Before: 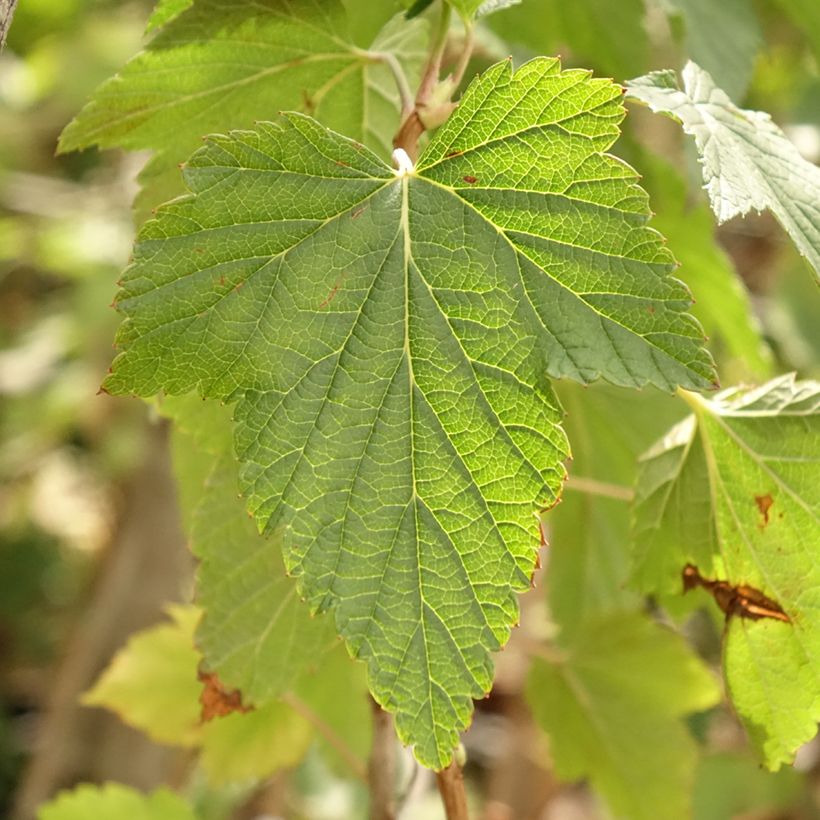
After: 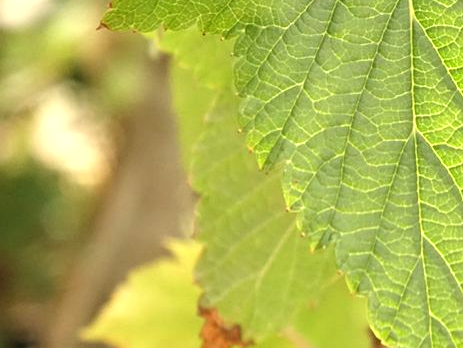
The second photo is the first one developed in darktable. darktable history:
crop: top 44.617%, right 43.419%, bottom 12.868%
levels: mode automatic, levels [0, 0.374, 0.749]
exposure: black level correction 0, exposure 0.588 EV, compensate exposure bias true, compensate highlight preservation false
